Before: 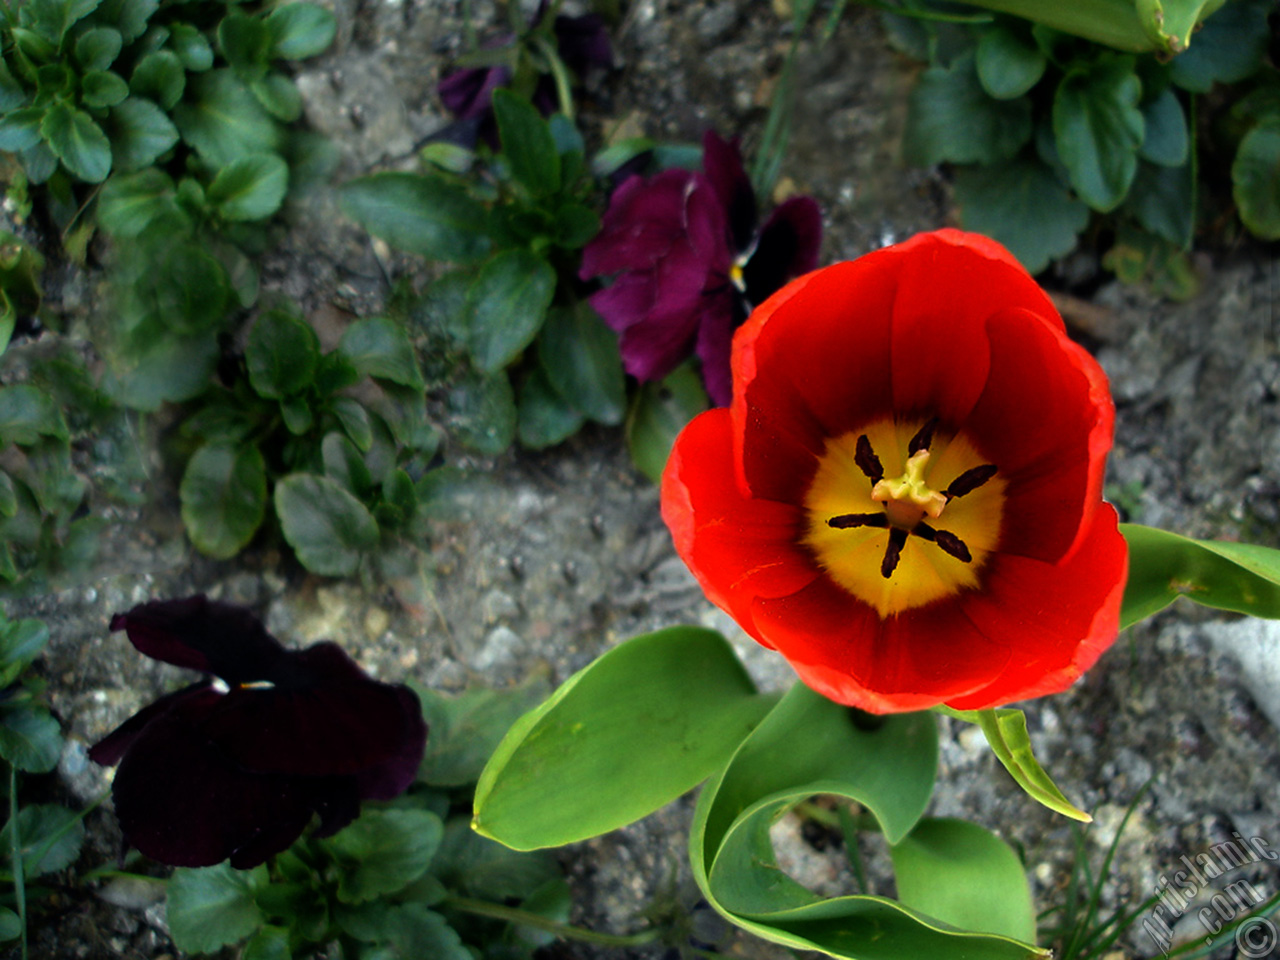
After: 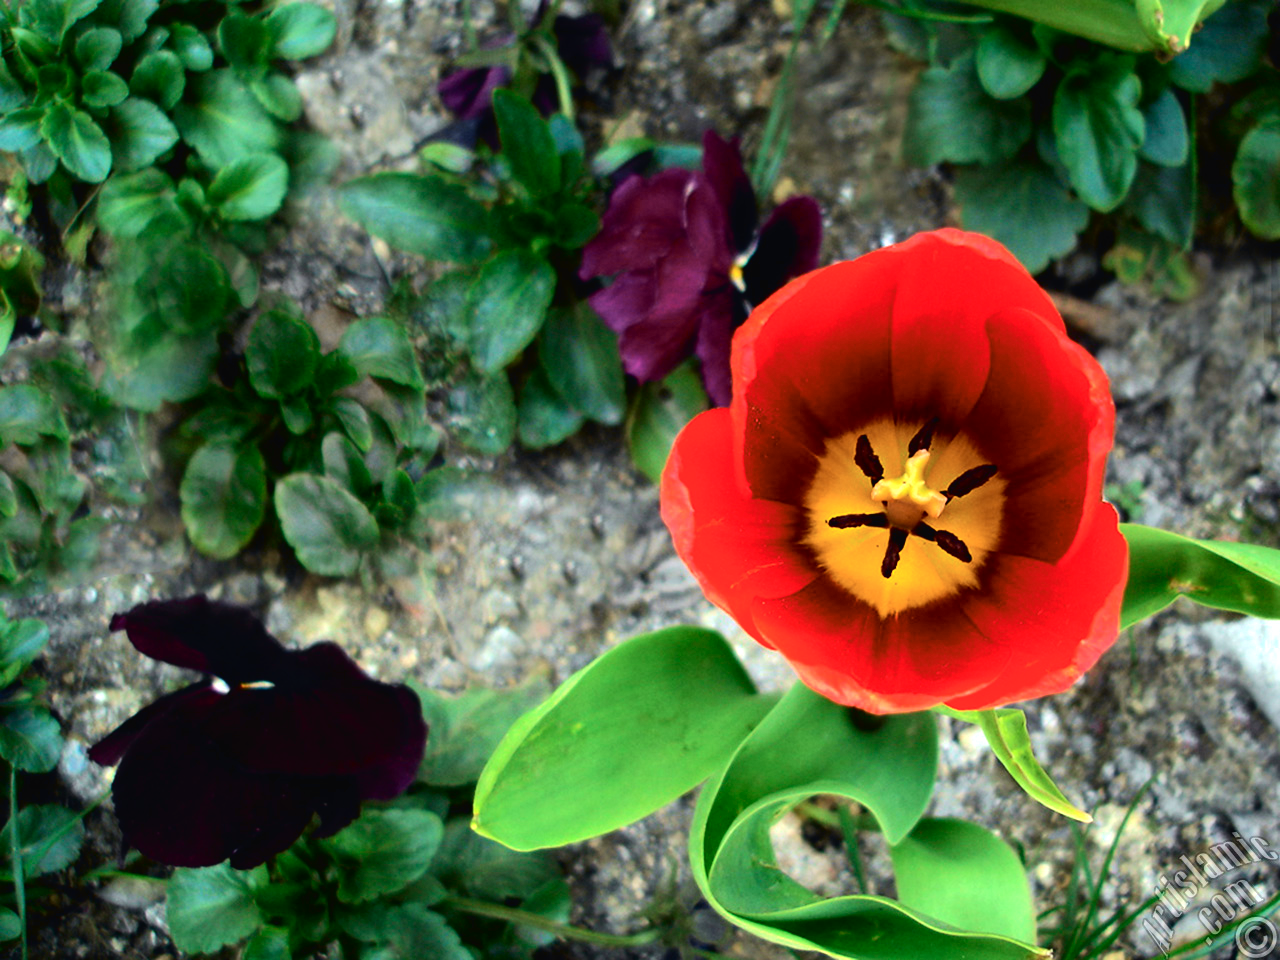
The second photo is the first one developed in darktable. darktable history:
exposure: black level correction 0, exposure 0.7 EV, compensate exposure bias true, compensate highlight preservation false
tone curve: curves: ch0 [(0, 0.018) (0.061, 0.041) (0.205, 0.191) (0.289, 0.292) (0.39, 0.424) (0.493, 0.551) (0.666, 0.743) (0.795, 0.841) (1, 0.998)]; ch1 [(0, 0) (0.385, 0.343) (0.439, 0.415) (0.494, 0.498) (0.501, 0.501) (0.51, 0.509) (0.548, 0.563) (0.586, 0.61) (0.684, 0.658) (0.783, 0.804) (1, 1)]; ch2 [(0, 0) (0.304, 0.31) (0.403, 0.399) (0.441, 0.428) (0.47, 0.469) (0.498, 0.496) (0.524, 0.538) (0.566, 0.579) (0.648, 0.665) (0.697, 0.699) (1, 1)], color space Lab, independent channels, preserve colors none
